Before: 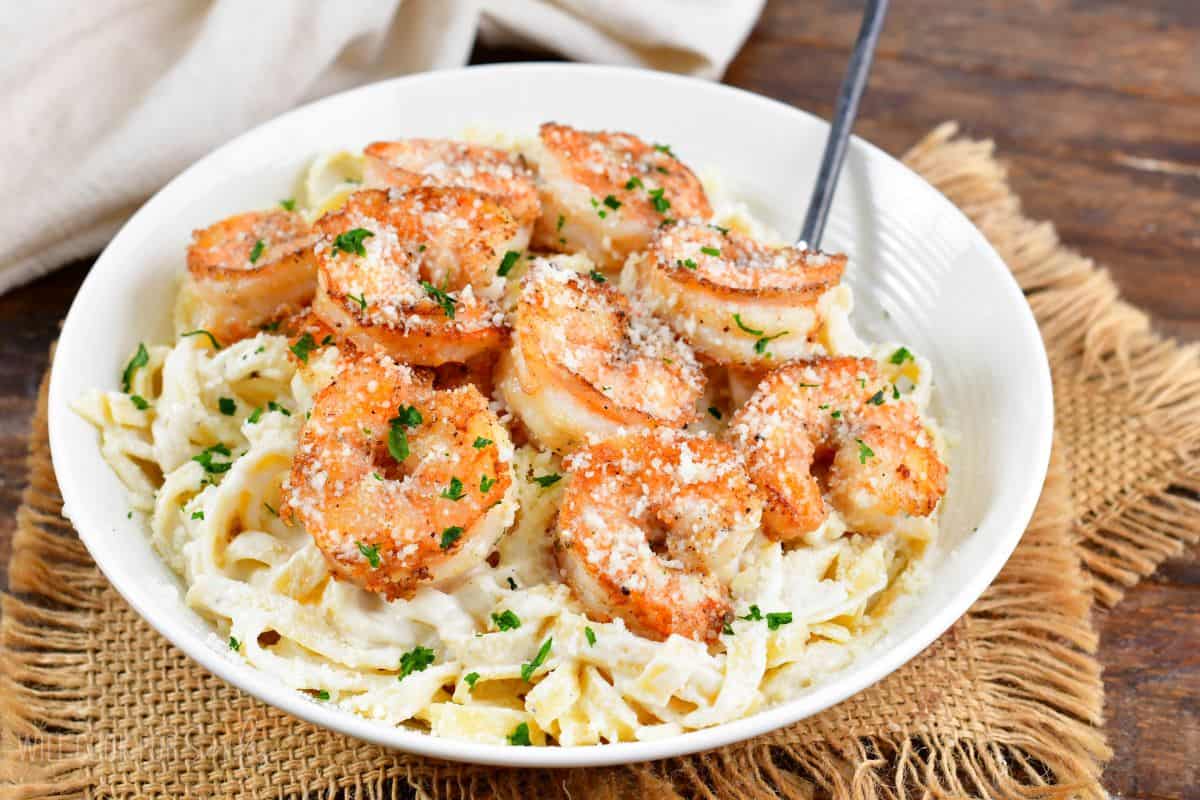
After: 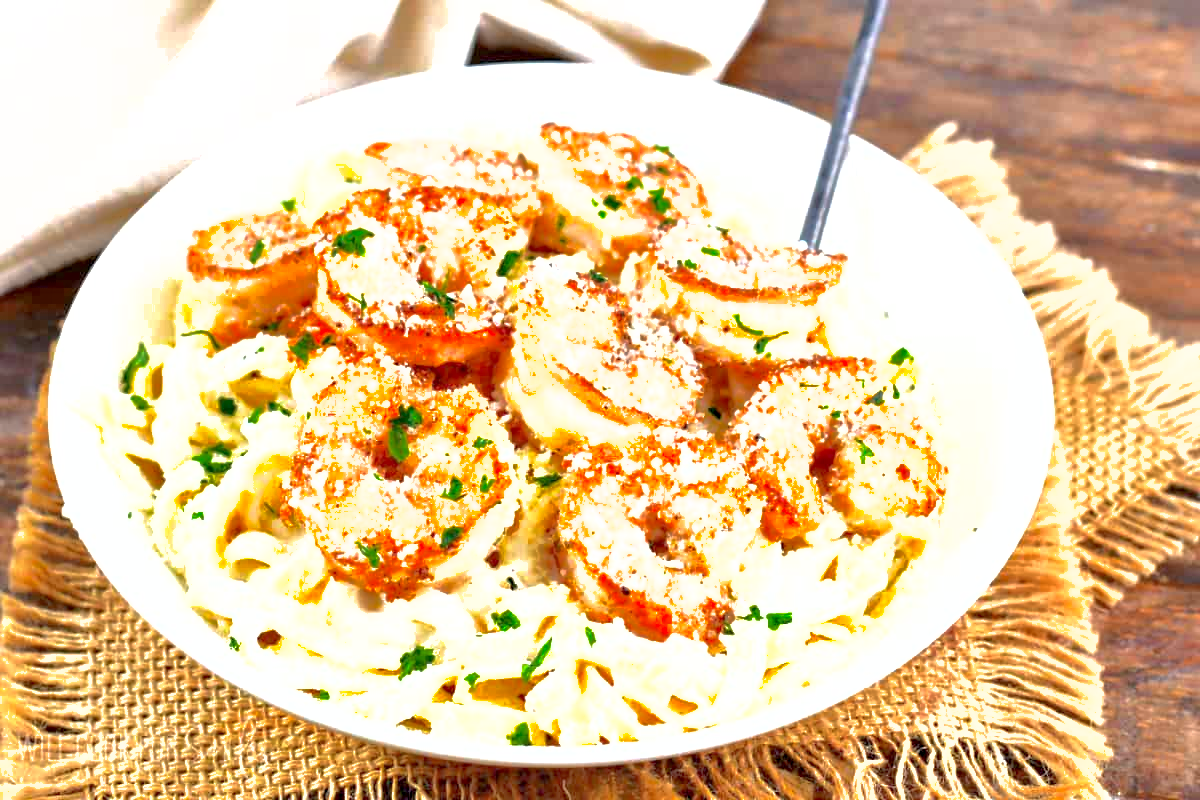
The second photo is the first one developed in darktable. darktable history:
contrast equalizer: octaves 7, y [[0.6 ×6], [0.55 ×6], [0 ×6], [0 ×6], [0 ×6]], mix 0.3
shadows and highlights: on, module defaults
exposure: black level correction 0, exposure 1.1 EV, compensate exposure bias true, compensate highlight preservation false
